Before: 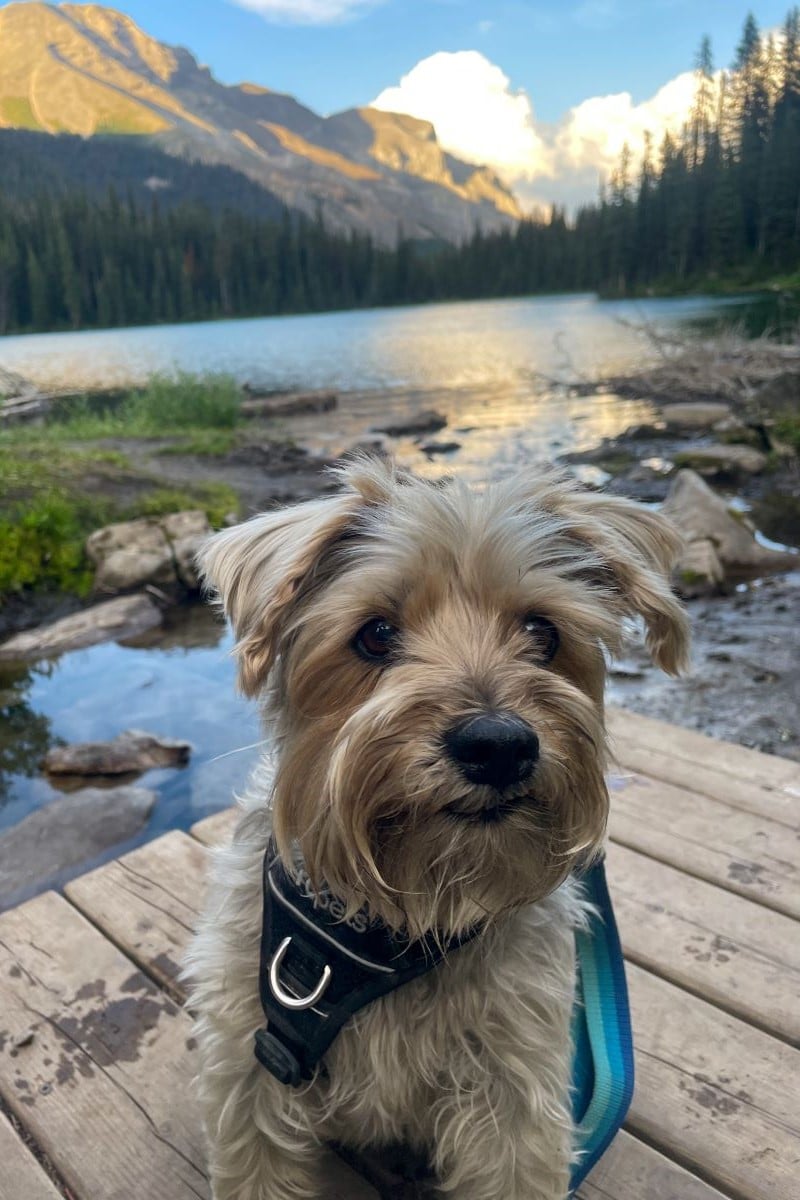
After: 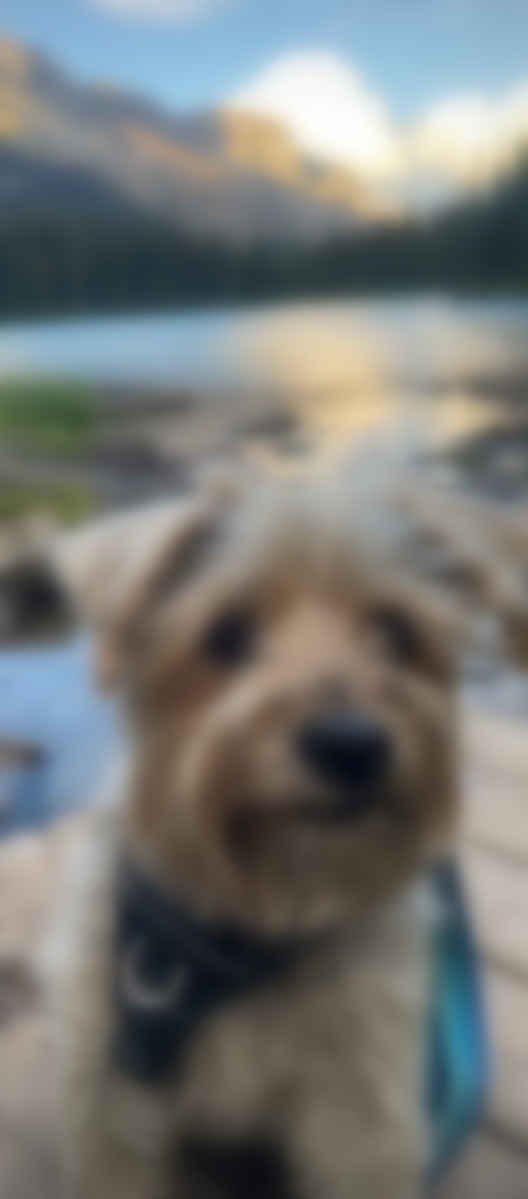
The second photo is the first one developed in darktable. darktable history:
lowpass: on, module defaults
crop and rotate: left 18.442%, right 15.508%
vignetting: on, module defaults
